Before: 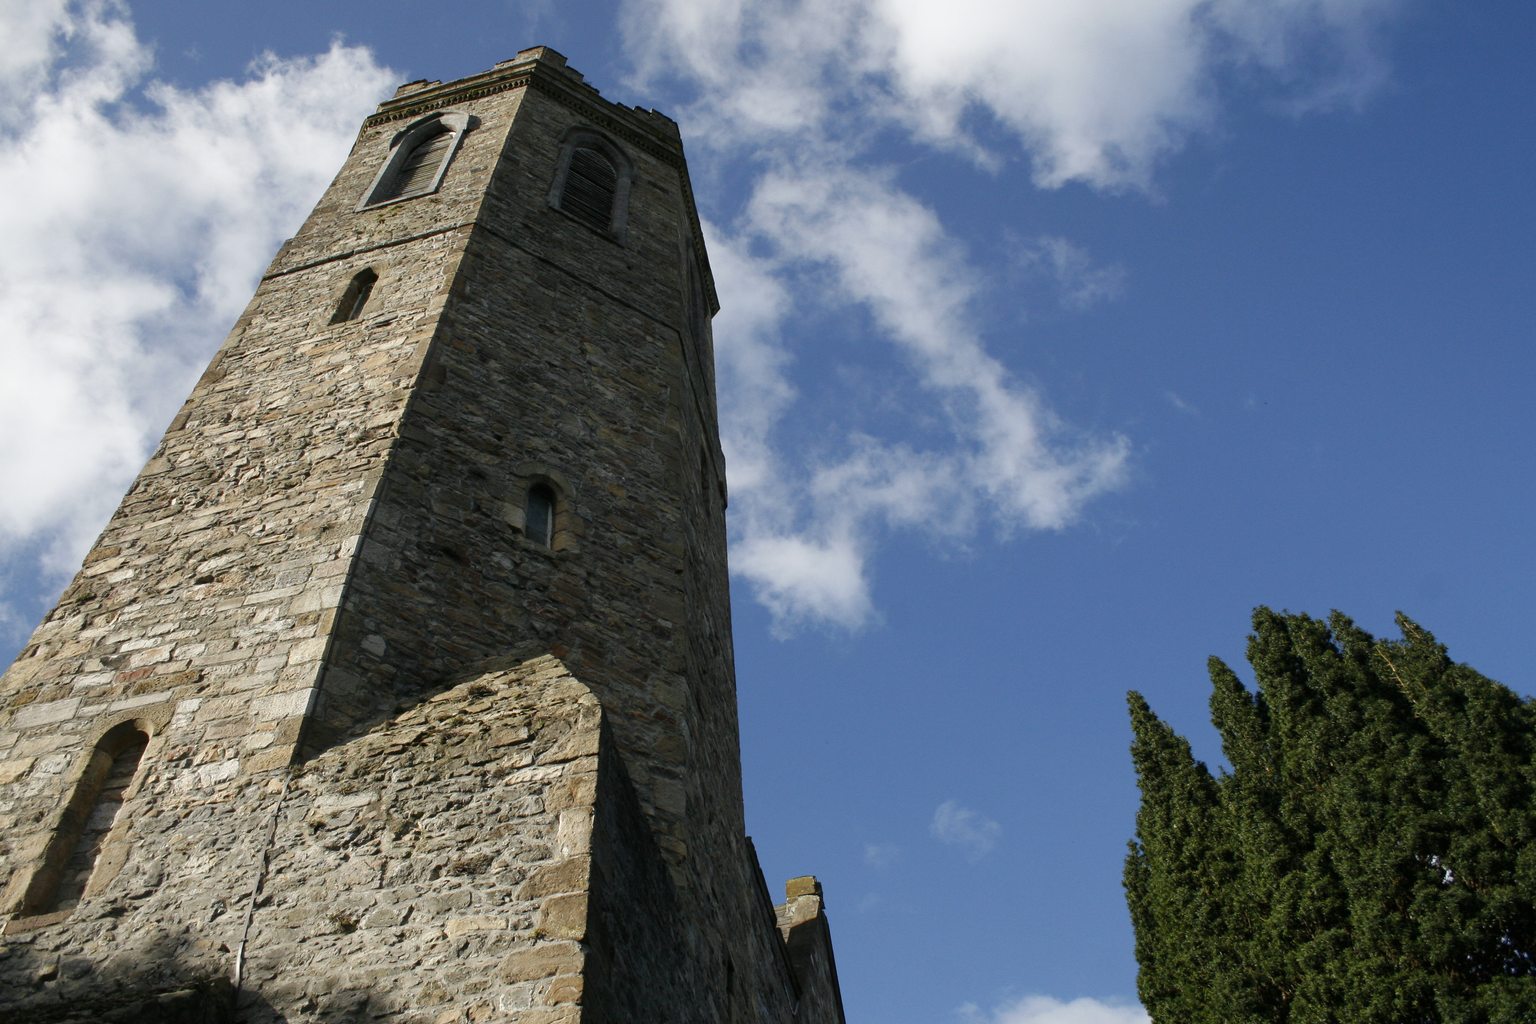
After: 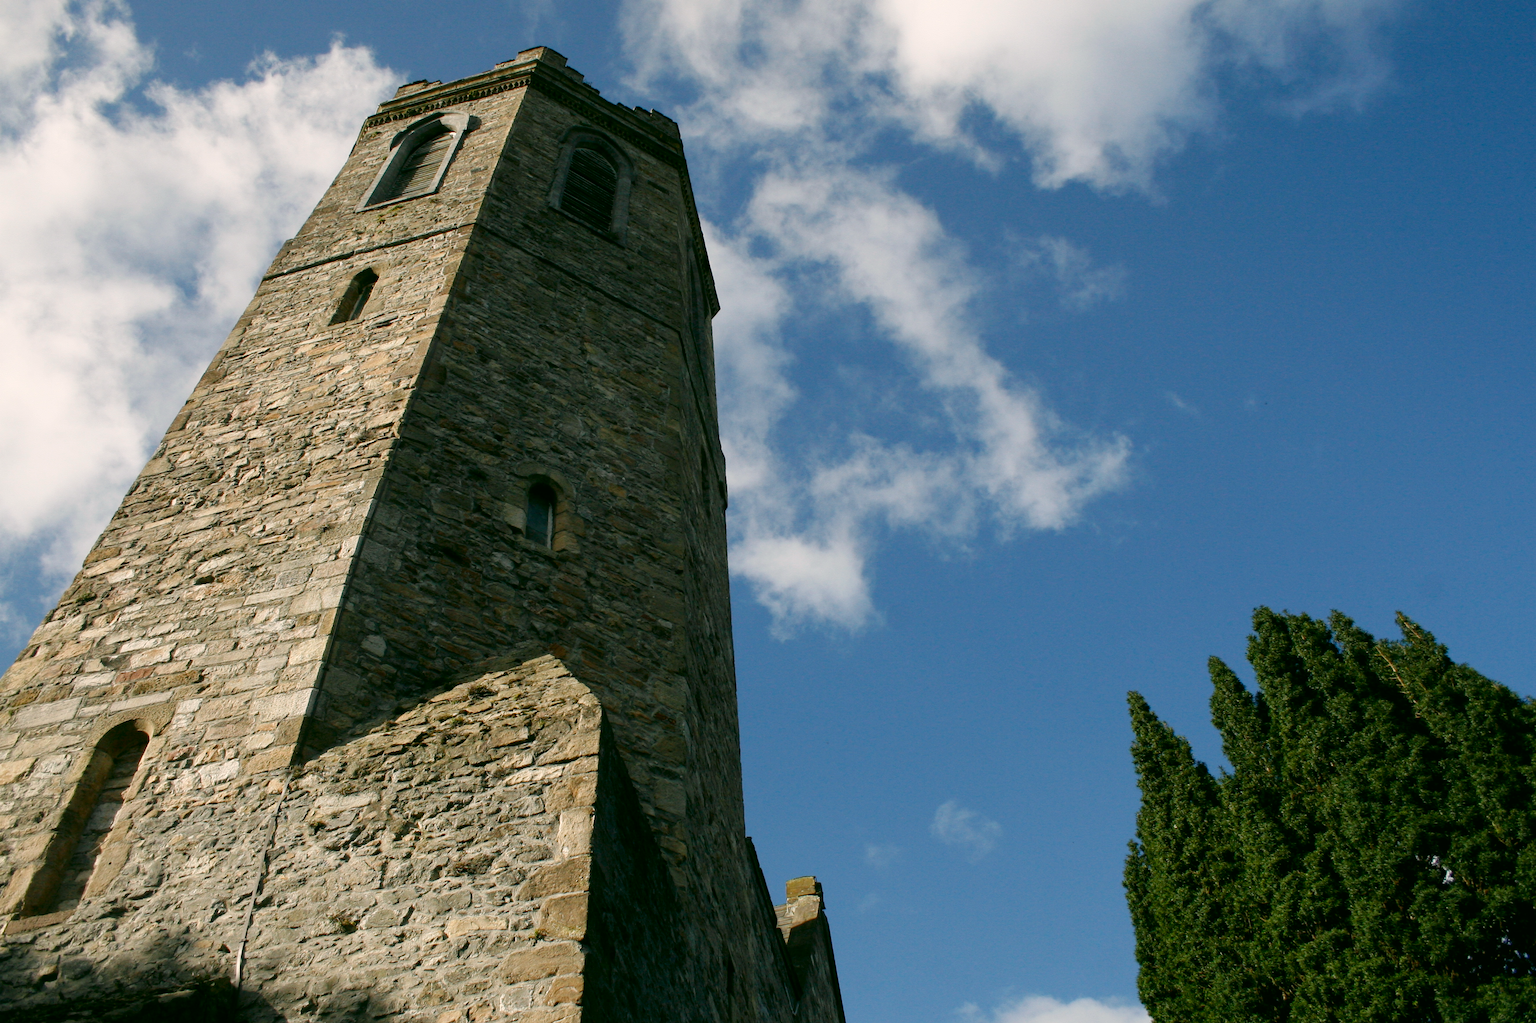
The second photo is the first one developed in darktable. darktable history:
color correction: highlights a* 4.01, highlights b* 4.99, shadows a* -7.22, shadows b* 4.63
crop: bottom 0.069%
